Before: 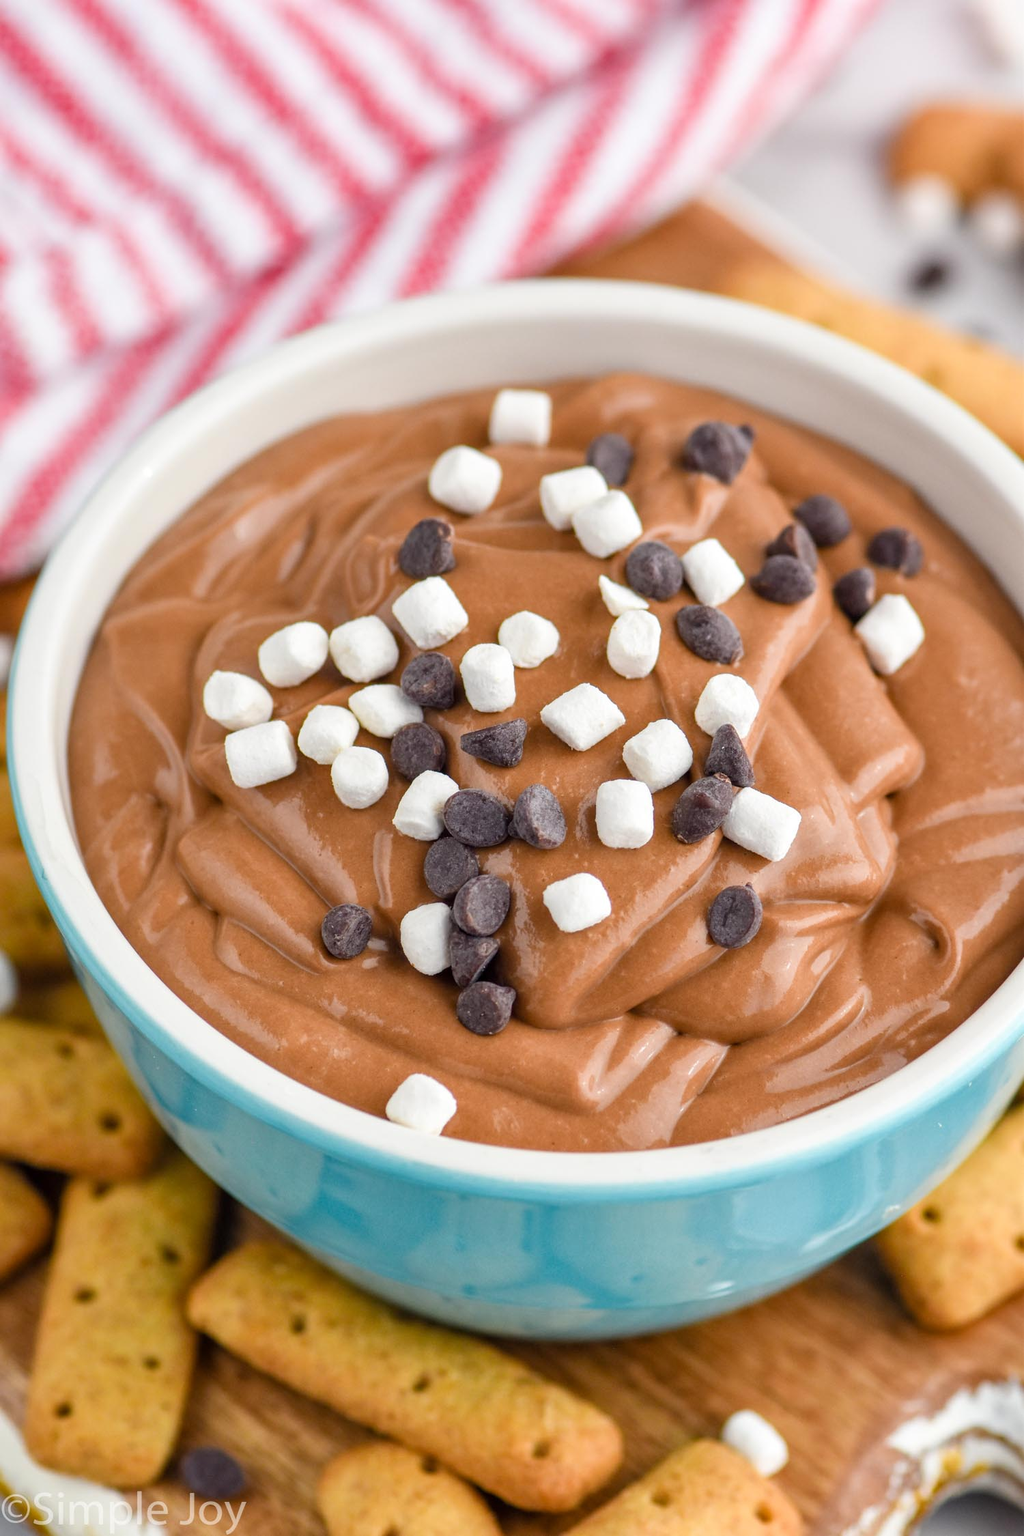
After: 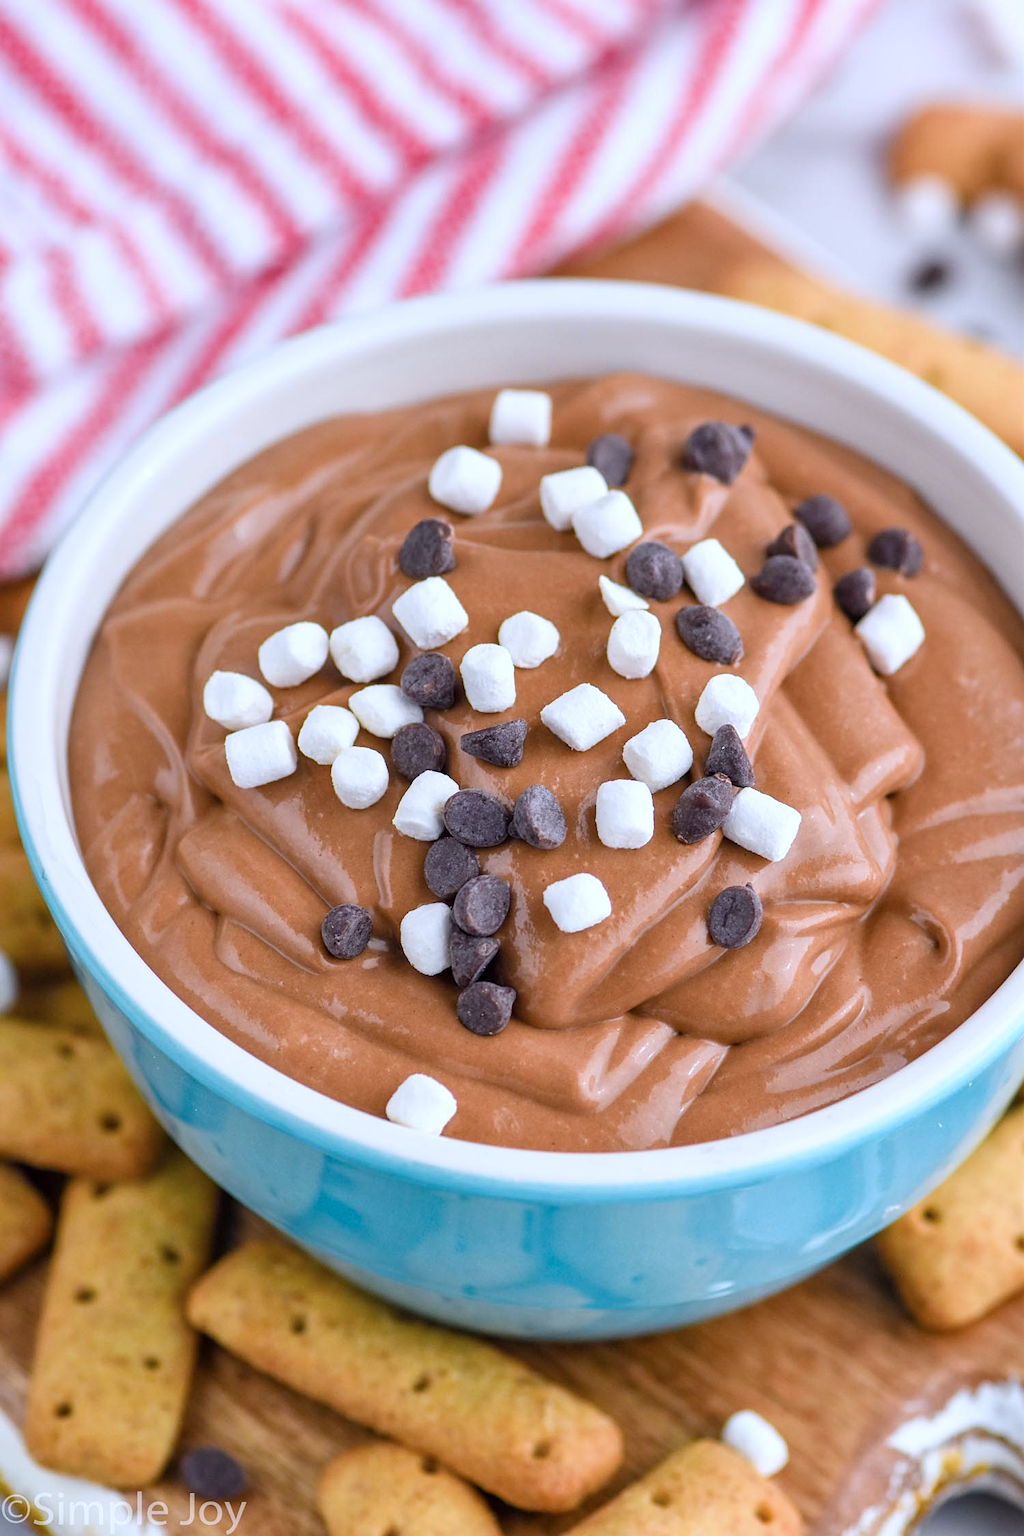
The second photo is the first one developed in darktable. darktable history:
color calibration: illuminant as shot in camera, x 0.37, y 0.382, temperature 4313.32 K
sharpen: amount 0.2
